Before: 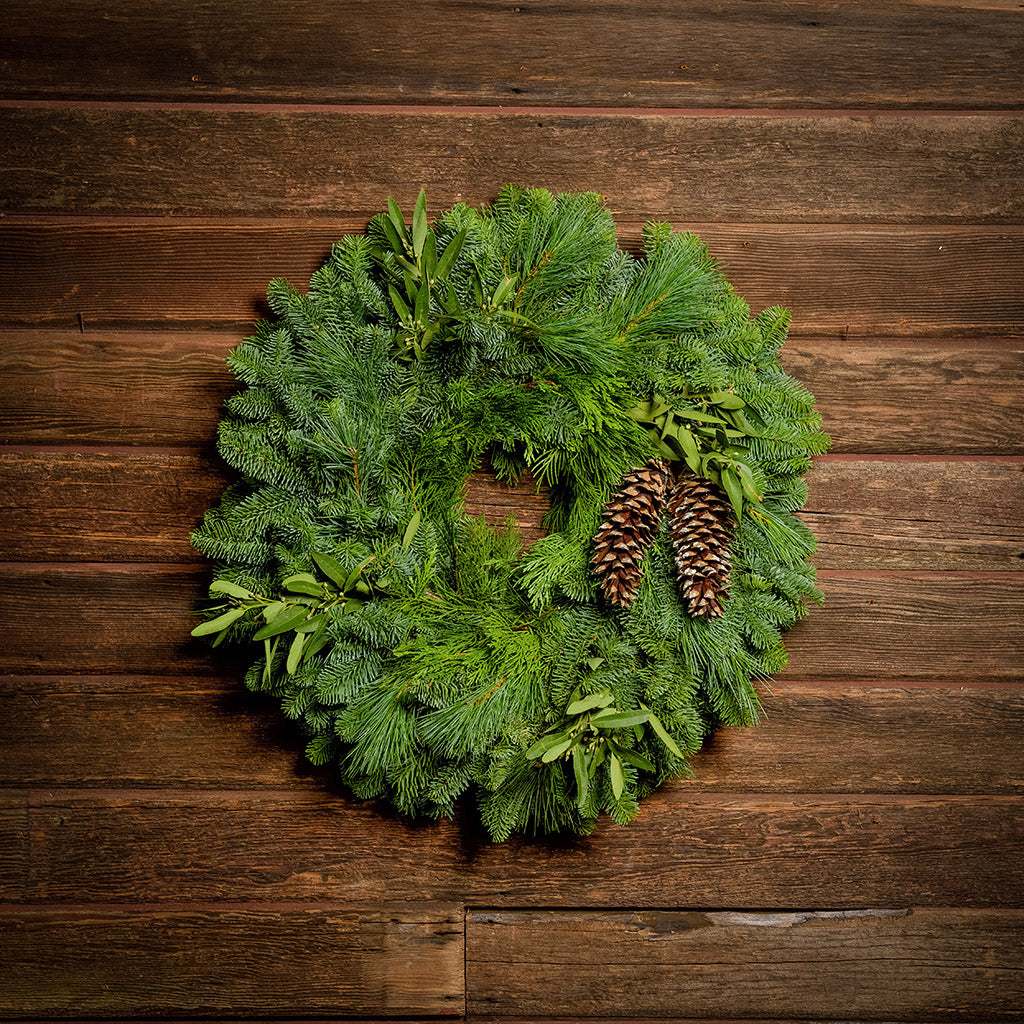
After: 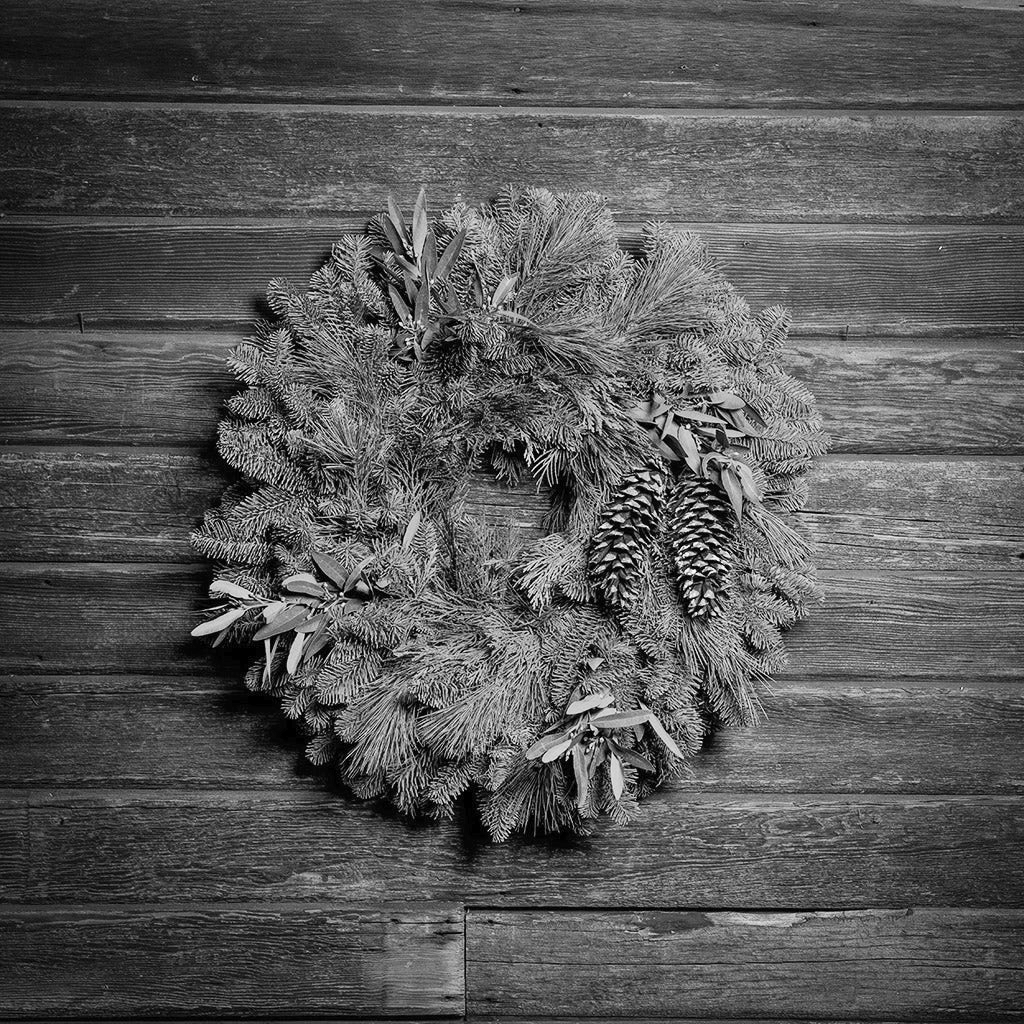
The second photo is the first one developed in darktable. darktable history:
contrast brightness saturation: contrast 0.2, brightness 0.2, saturation 0.8
white balance: red 1.029, blue 0.92
monochrome: on, module defaults
